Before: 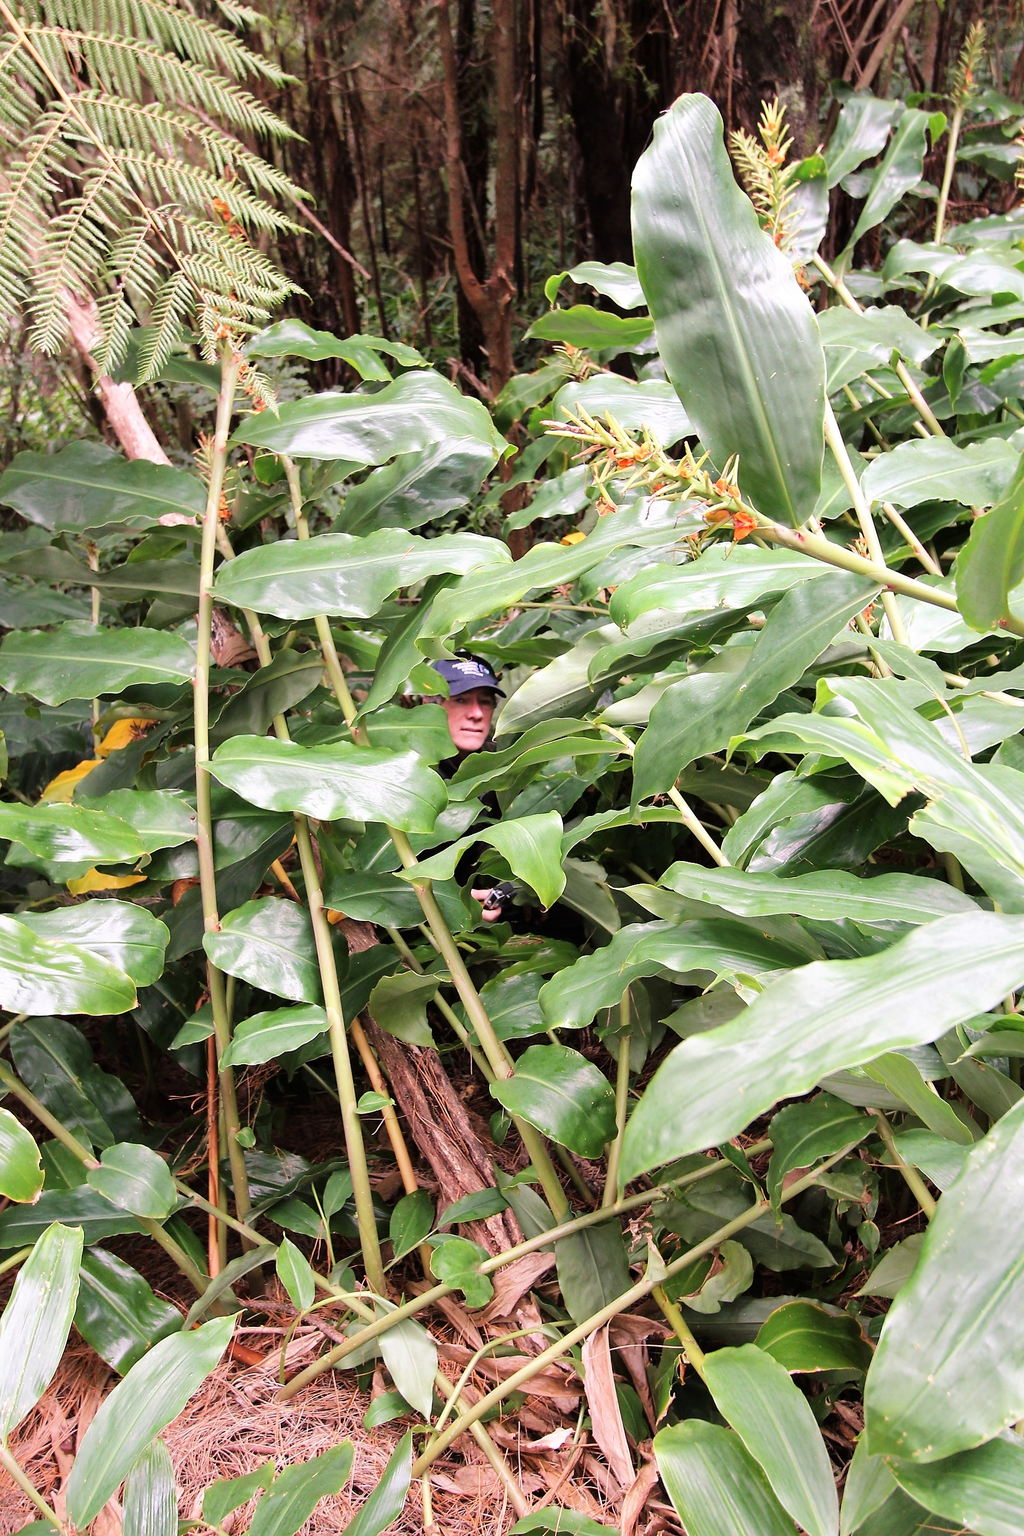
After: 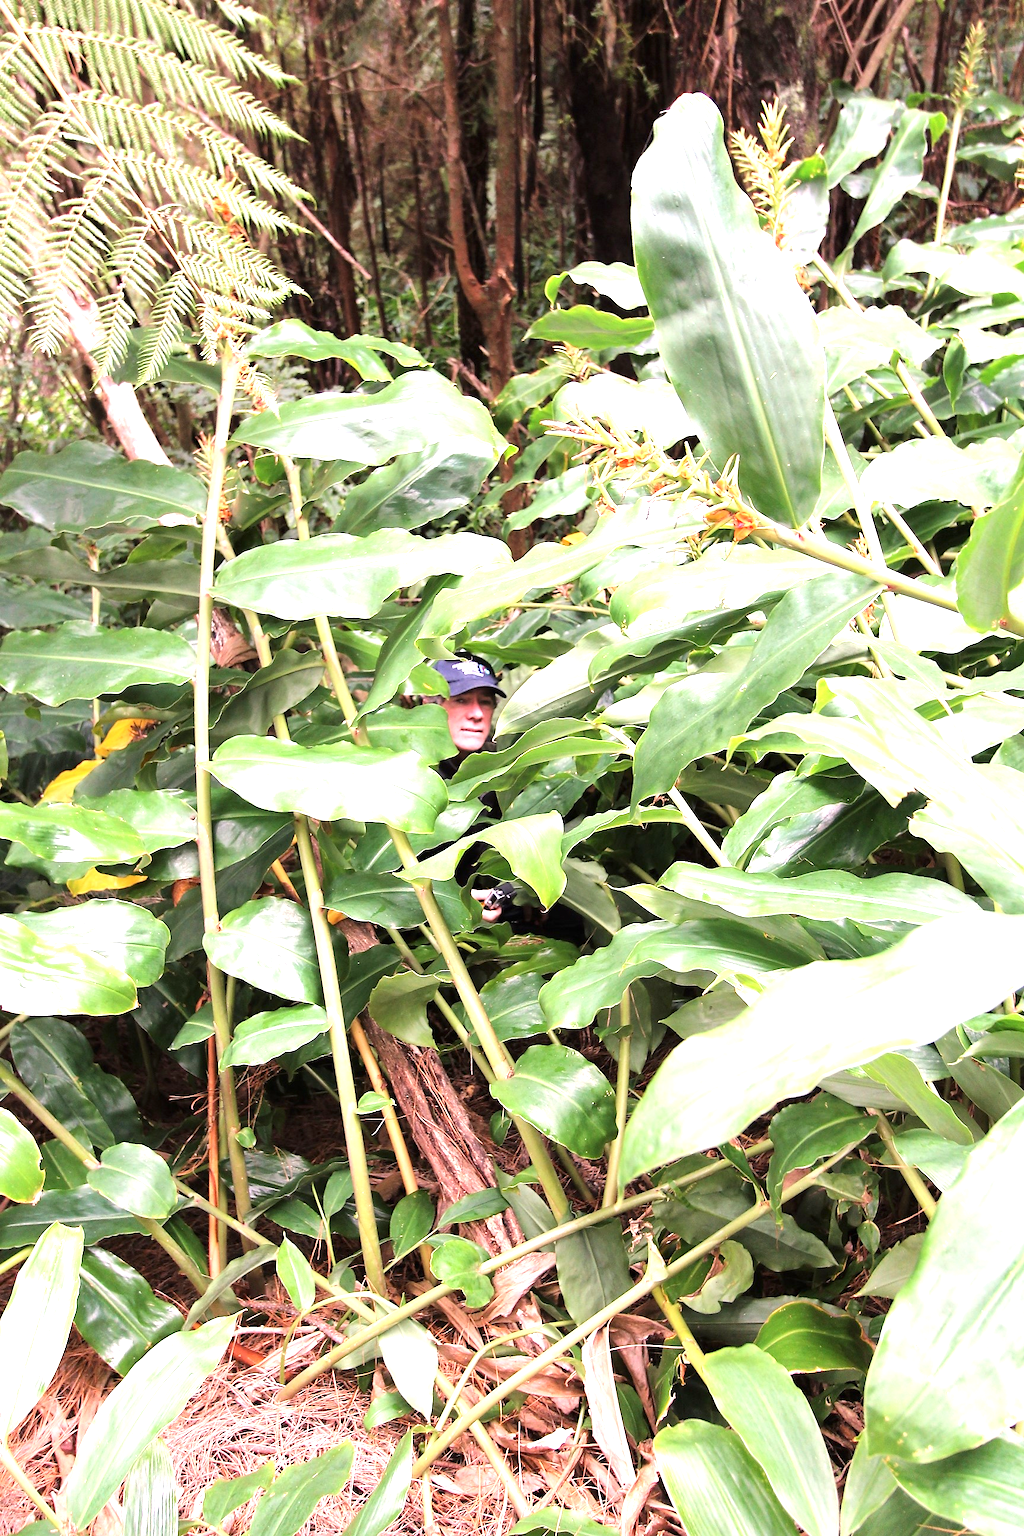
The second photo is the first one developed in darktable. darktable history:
exposure: exposure 0.921 EV, compensate highlight preservation false
